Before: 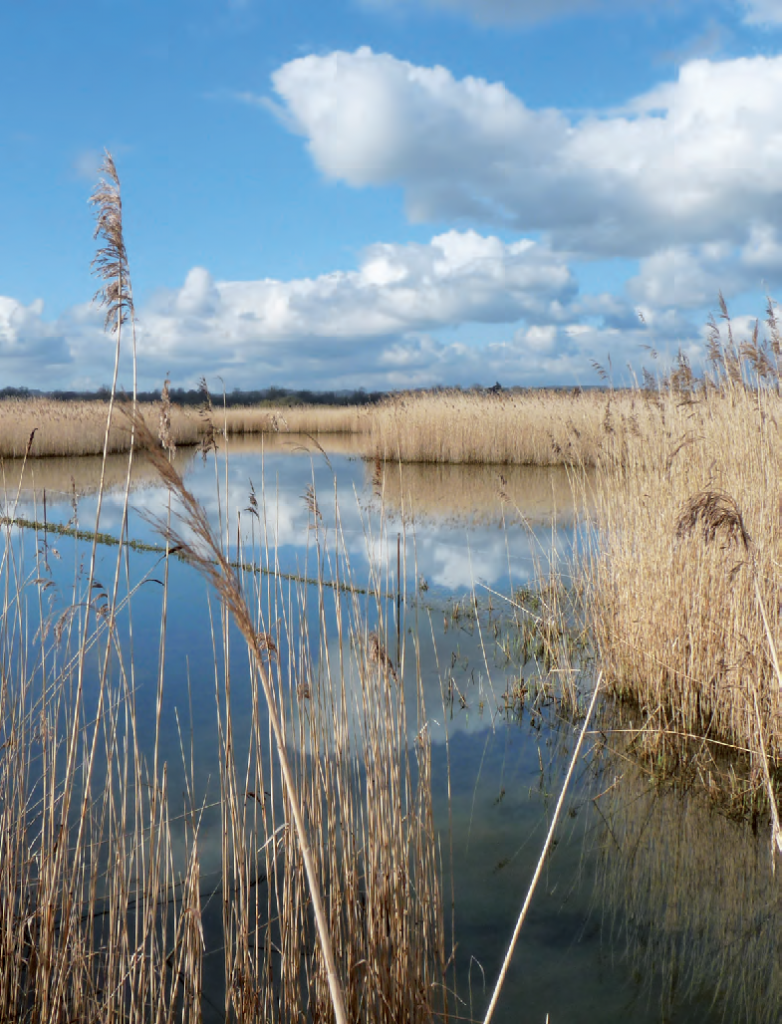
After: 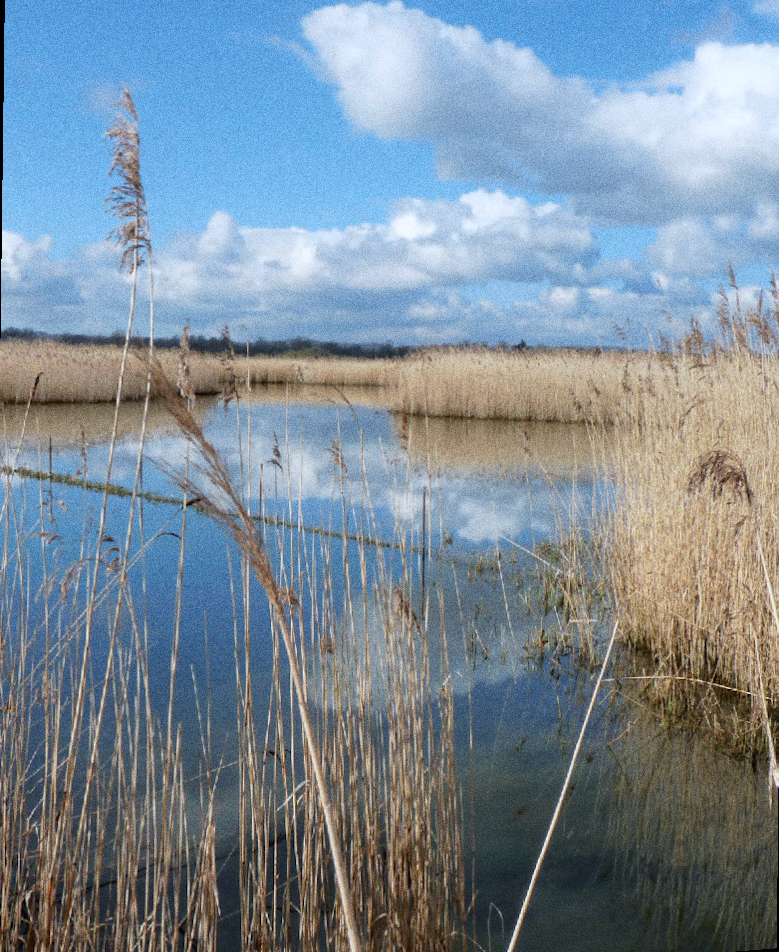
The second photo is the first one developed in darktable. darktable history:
crop: bottom 0.071%
rotate and perspective: rotation 0.679°, lens shift (horizontal) 0.136, crop left 0.009, crop right 0.991, crop top 0.078, crop bottom 0.95
grain: coarseness 0.09 ISO, strength 40%
white balance: red 0.976, blue 1.04
contrast equalizer: y [[0.5, 0.5, 0.472, 0.5, 0.5, 0.5], [0.5 ×6], [0.5 ×6], [0 ×6], [0 ×6]]
